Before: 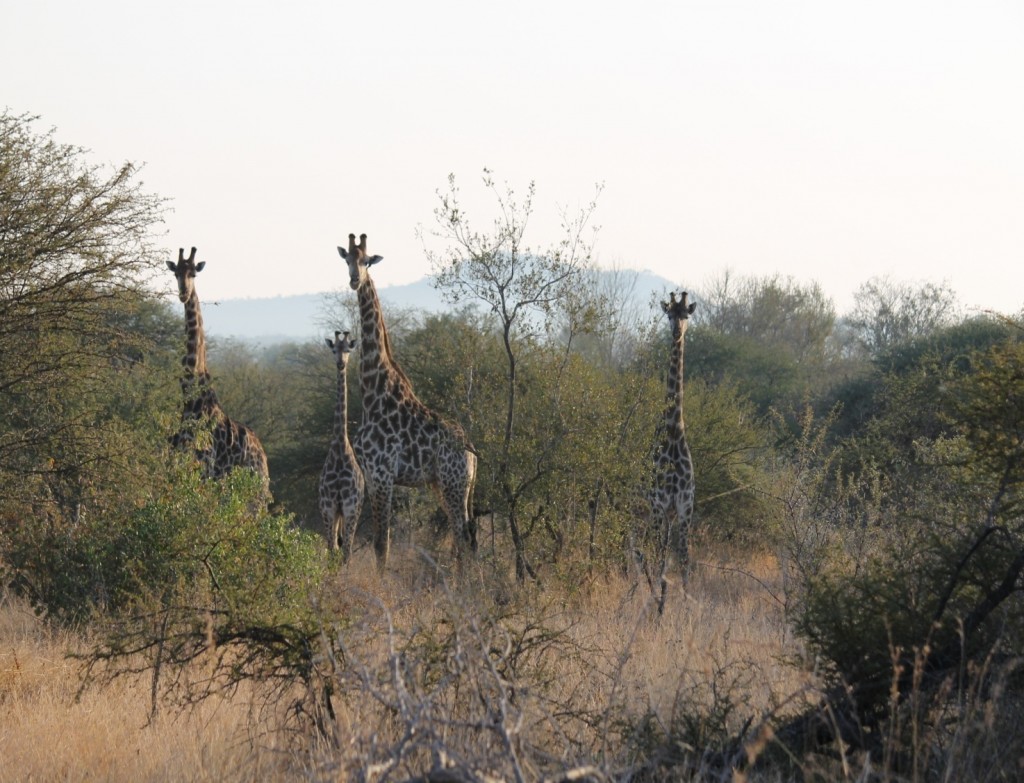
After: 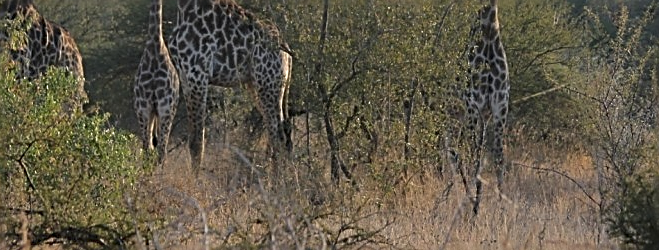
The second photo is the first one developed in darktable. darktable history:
sharpen: amount 1
crop: left 18.091%, top 51.13%, right 17.525%, bottom 16.85%
